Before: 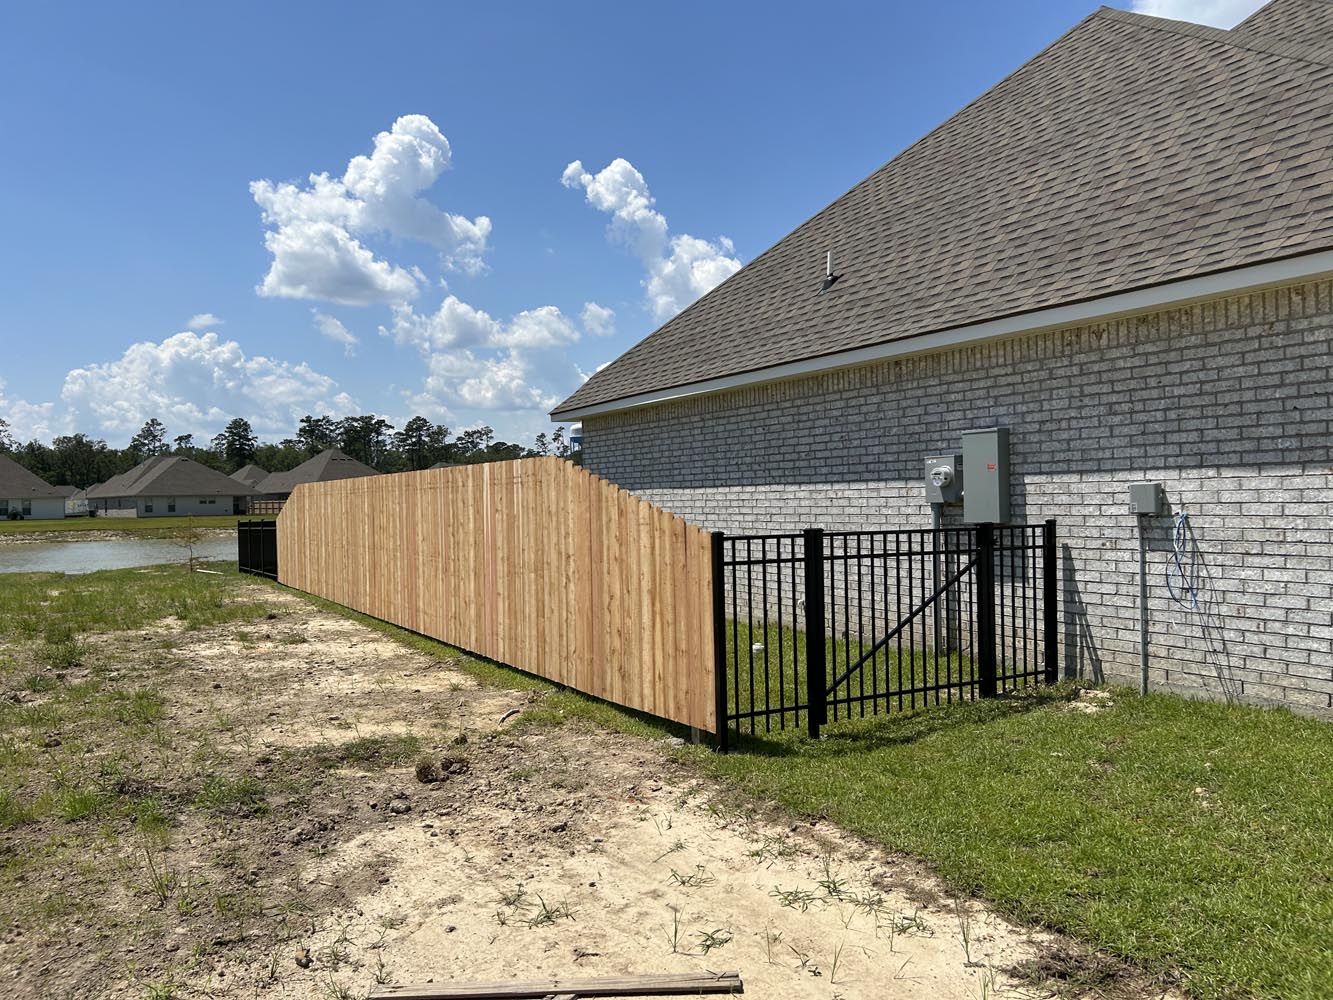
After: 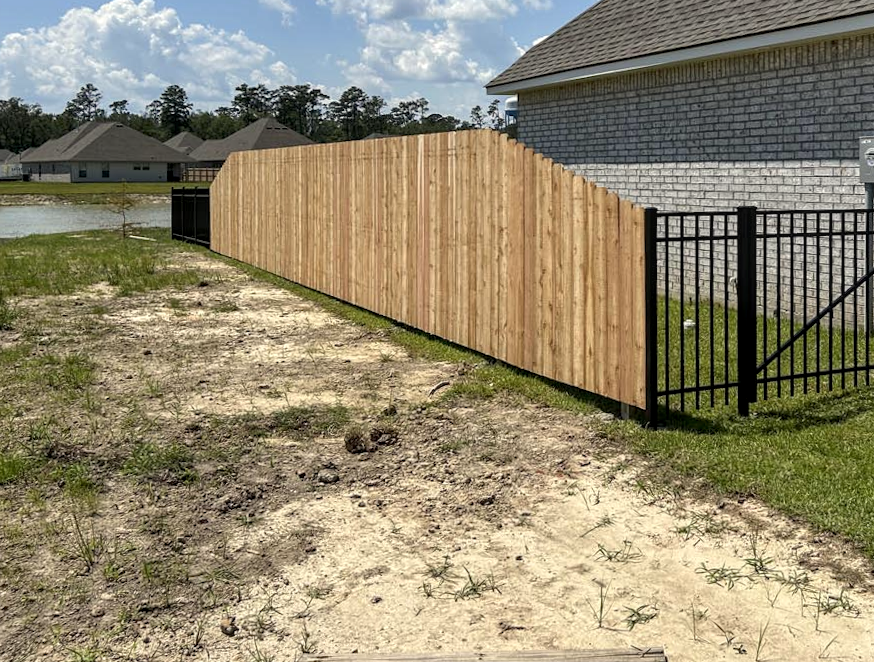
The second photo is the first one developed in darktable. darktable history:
local contrast: on, module defaults
color correction: highlights b* 2.91
crop and rotate: angle -1.09°, left 3.823%, top 32.125%, right 28.929%
